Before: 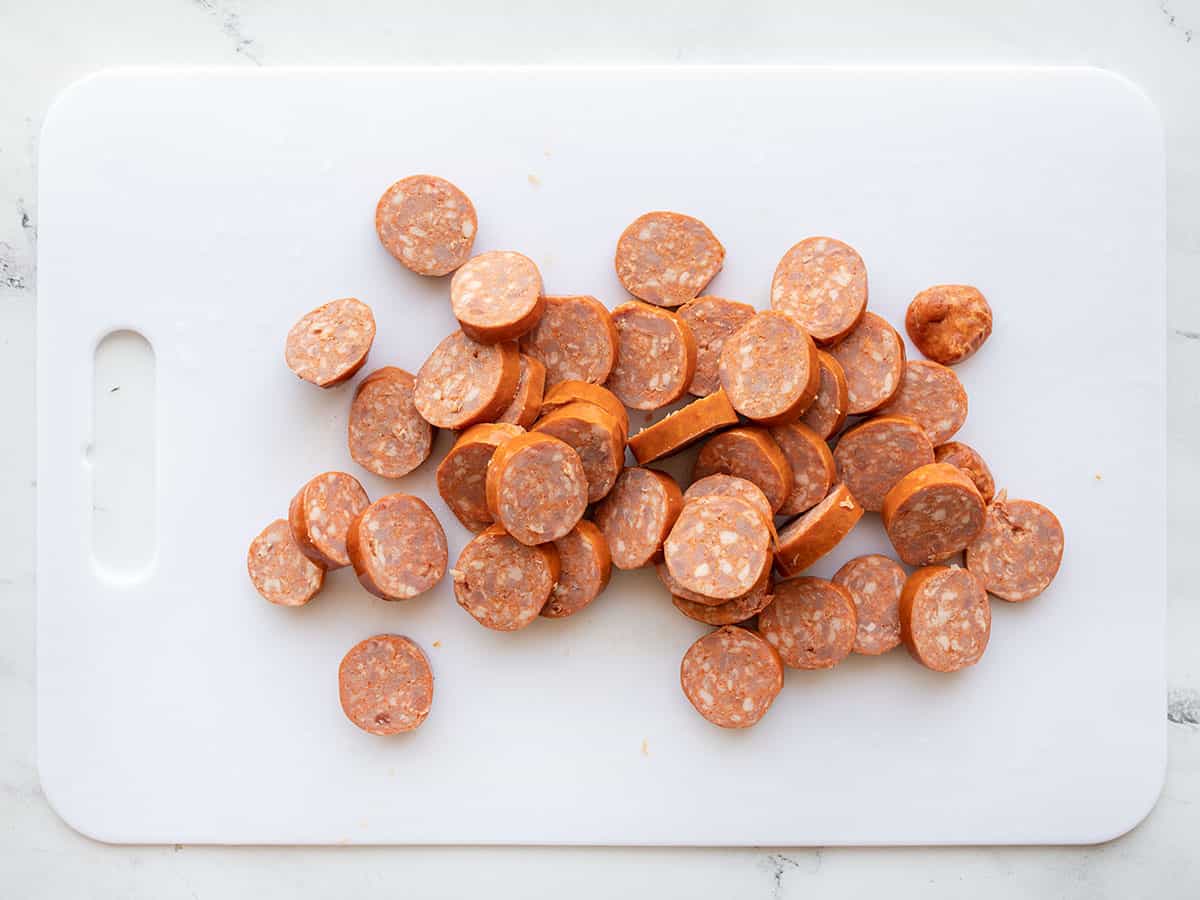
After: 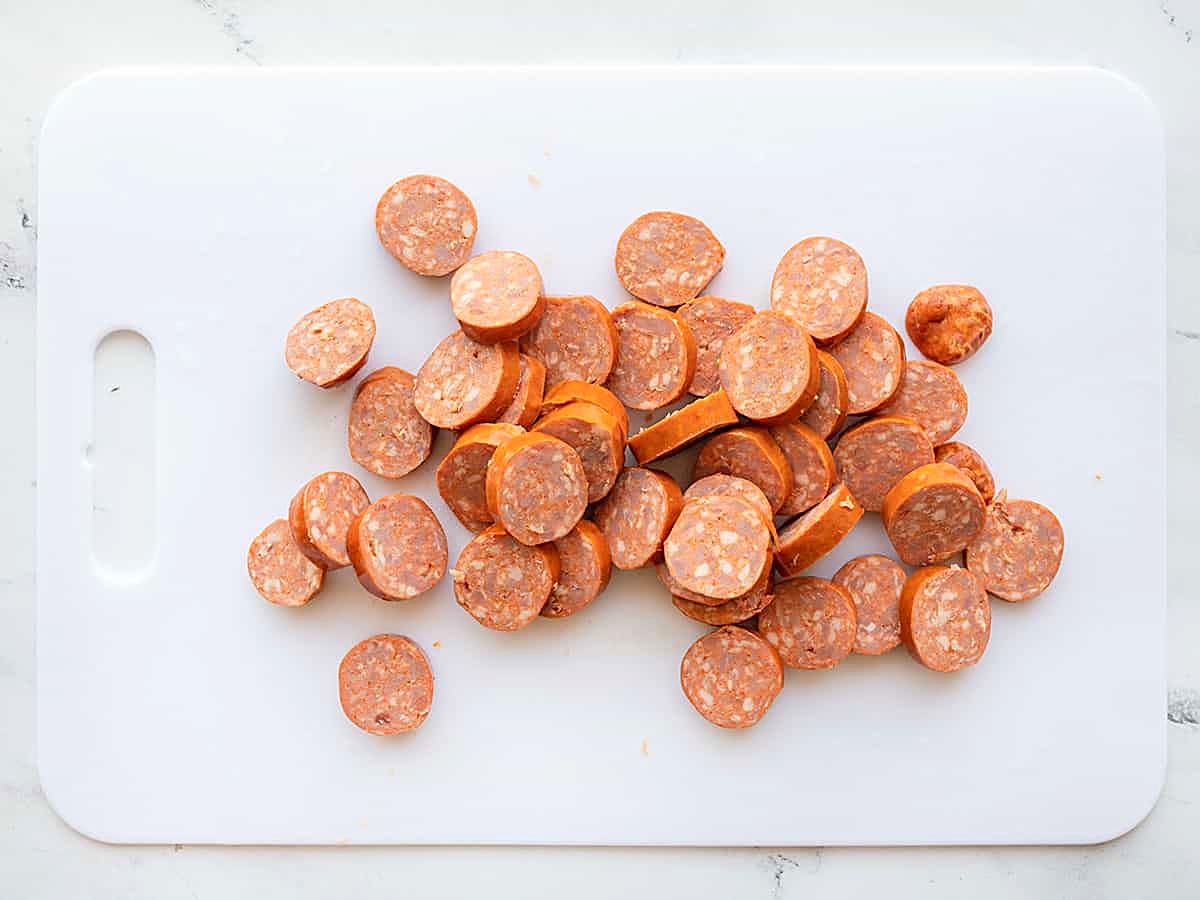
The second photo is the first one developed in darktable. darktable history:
sharpen: on, module defaults
contrast brightness saturation: contrast 0.03, brightness 0.06, saturation 0.122
